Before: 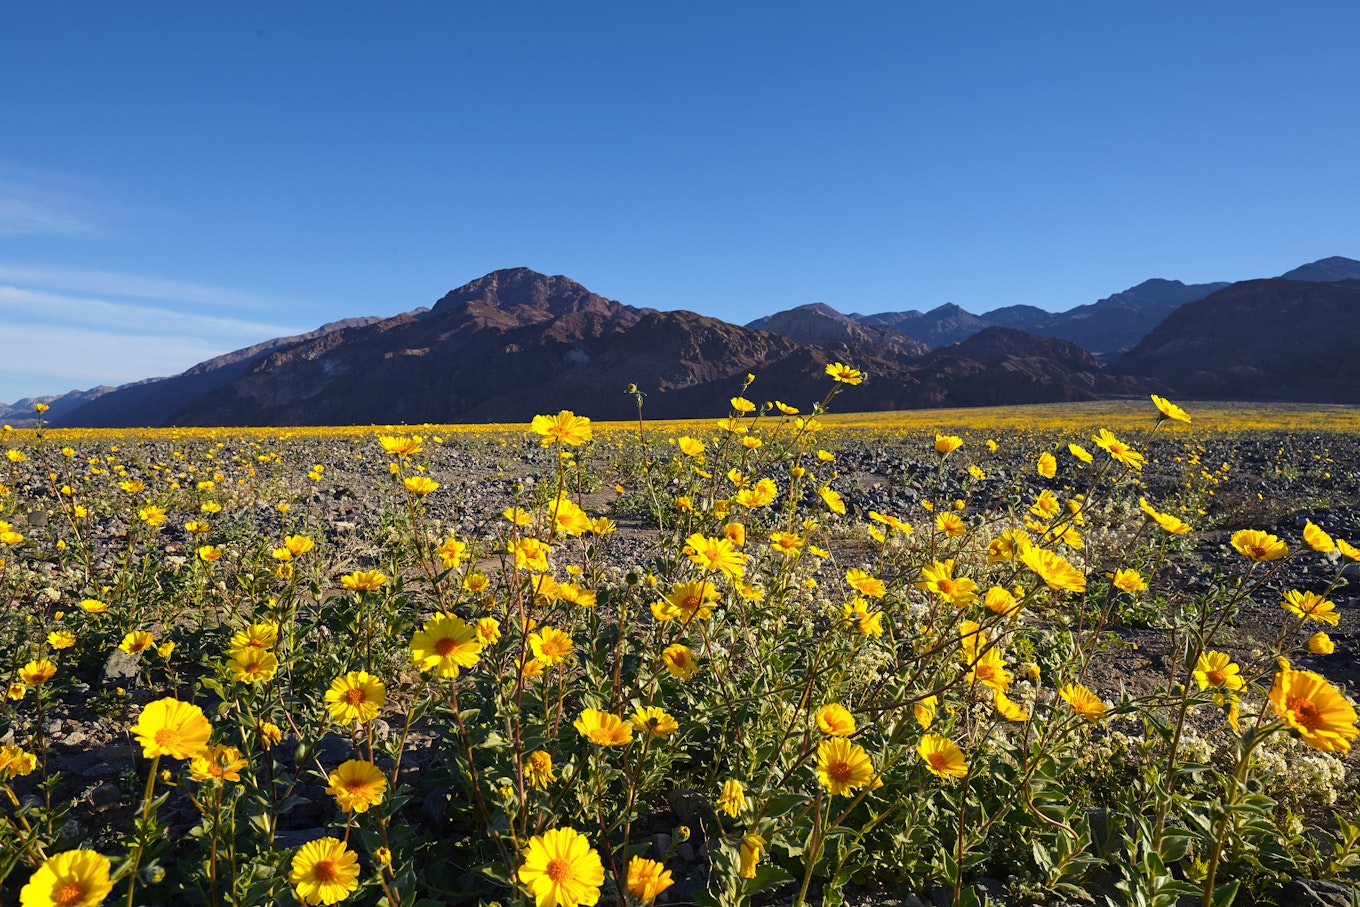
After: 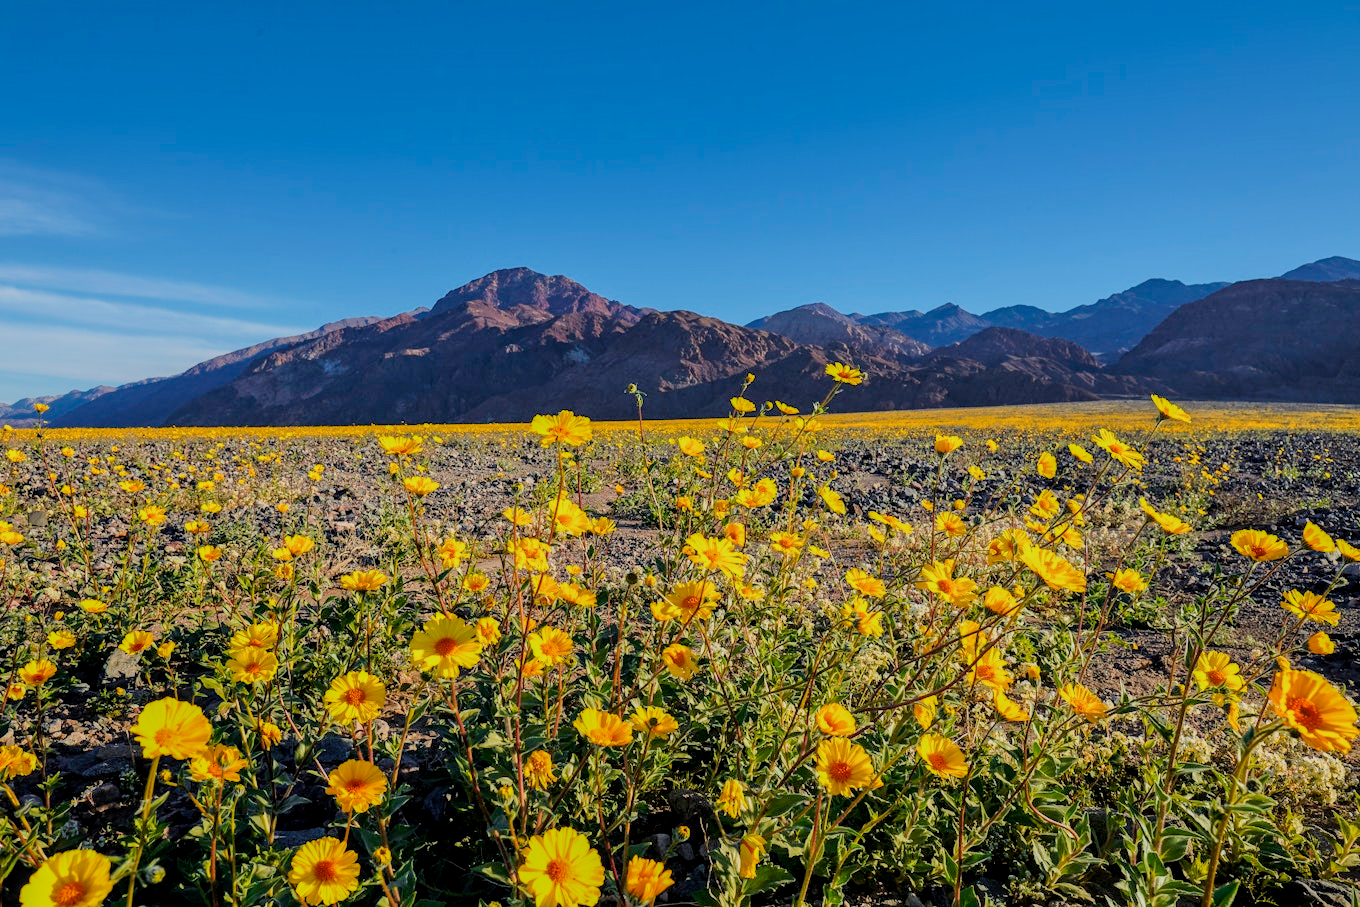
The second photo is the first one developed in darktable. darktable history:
exposure: black level correction 0, exposure 1 EV, compensate exposure bias true, compensate highlight preservation false
tone equalizer: -8 EV -0.002 EV, -7 EV 0.005 EV, -6 EV -0.008 EV, -5 EV 0.007 EV, -4 EV -0.042 EV, -3 EV -0.233 EV, -2 EV -0.662 EV, -1 EV -0.983 EV, +0 EV -0.969 EV, smoothing diameter 2%, edges refinement/feathering 20, mask exposure compensation -1.57 EV, filter diffusion 5
local contrast: highlights 25%, detail 130%
filmic rgb: black relative exposure -7.65 EV, white relative exposure 4.56 EV, hardness 3.61, color science v6 (2022)
